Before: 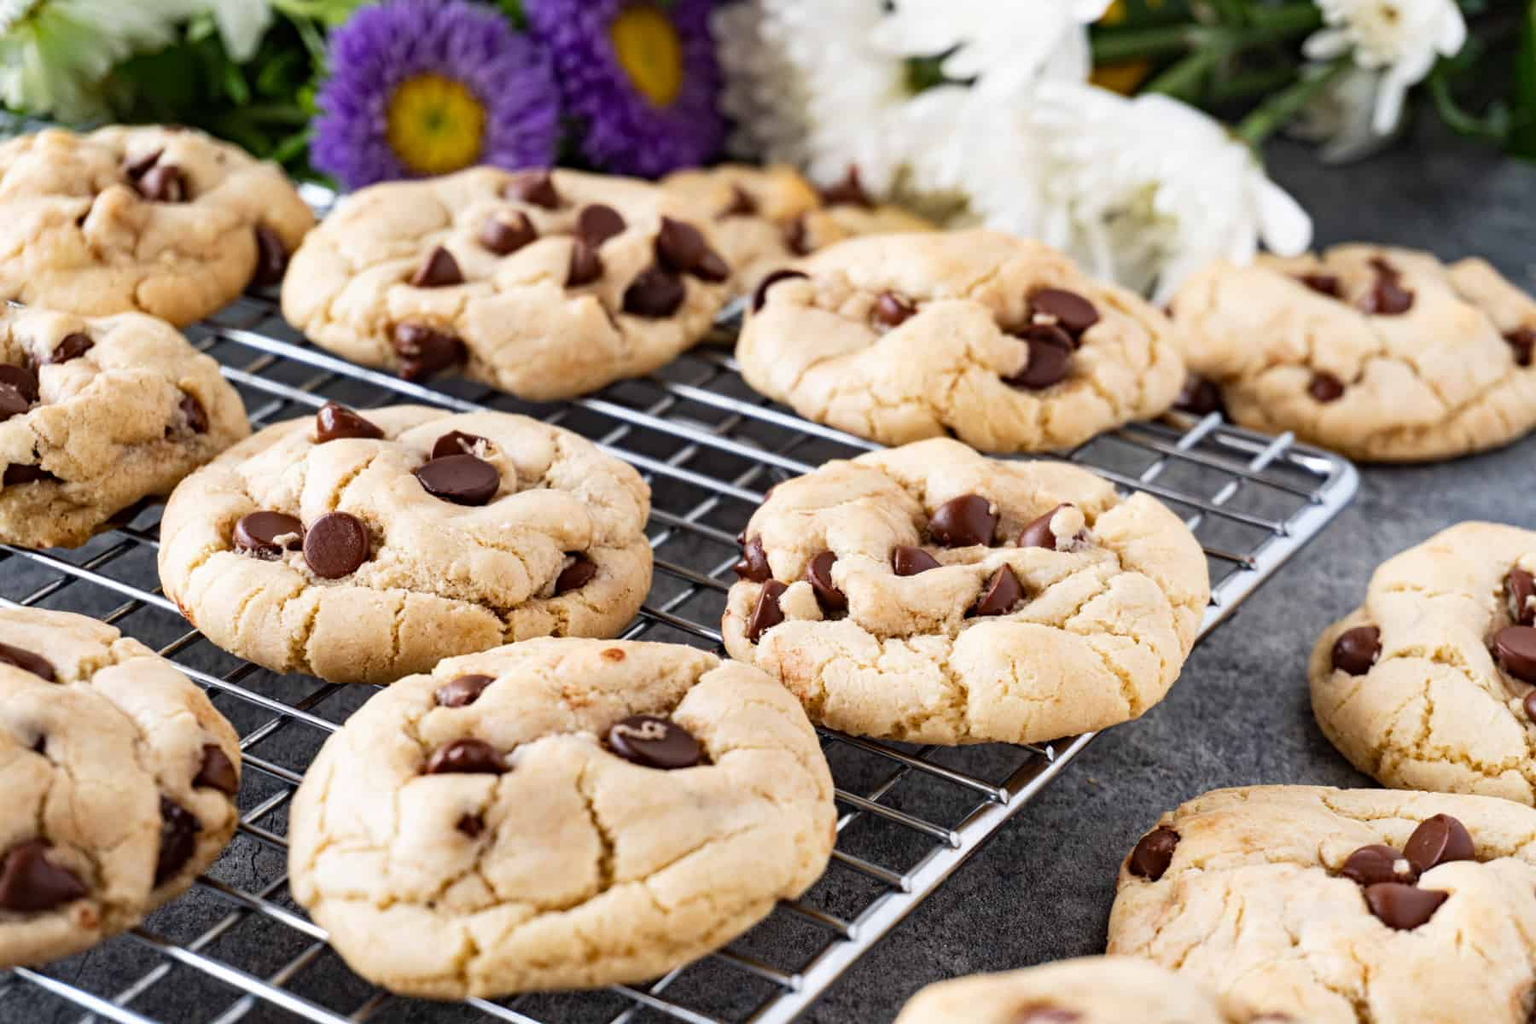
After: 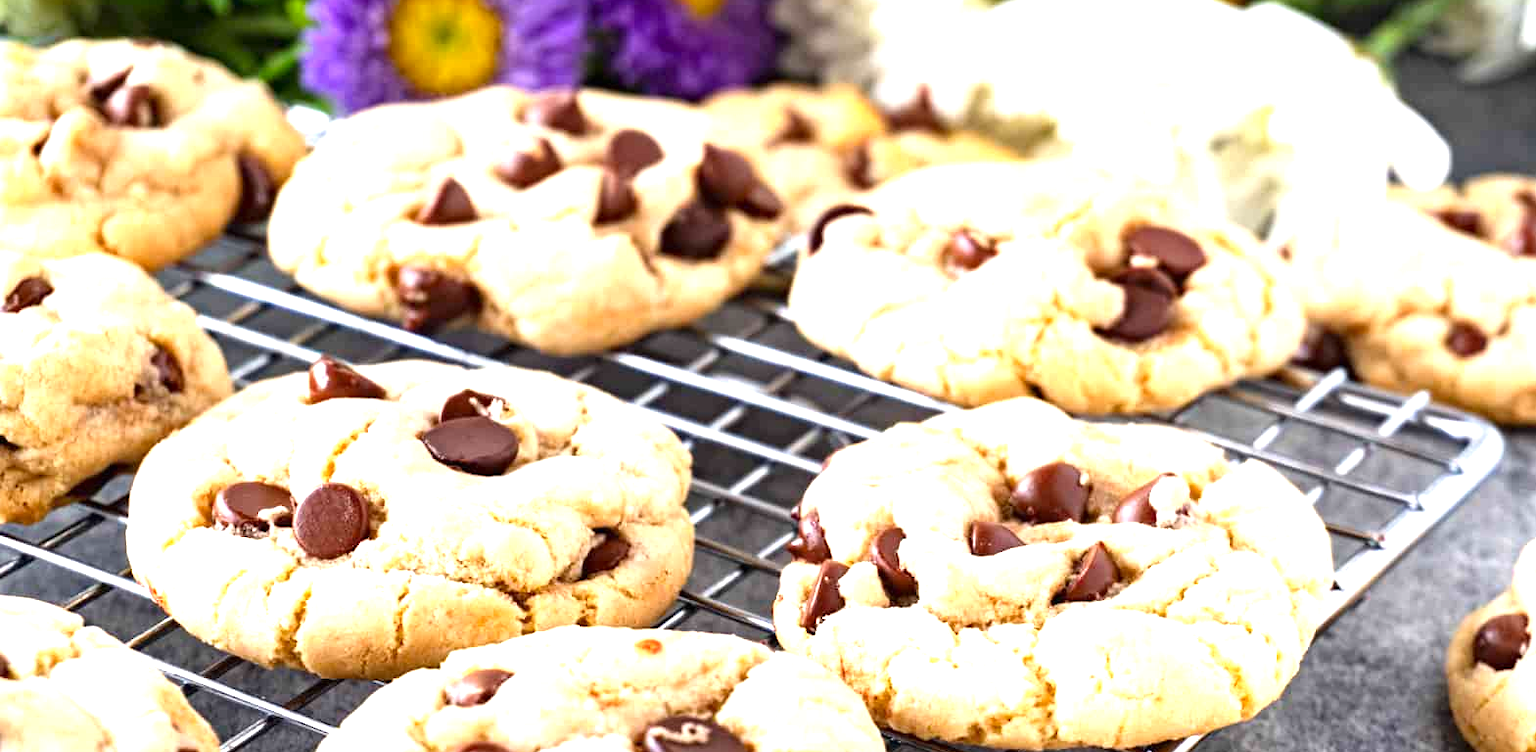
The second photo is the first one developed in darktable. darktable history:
exposure: black level correction 0, exposure 1.199 EV, compensate exposure bias true, compensate highlight preservation false
color correction: highlights b* -0.037, saturation 1.09
crop: left 3.145%, top 8.939%, right 9.676%, bottom 26.95%
